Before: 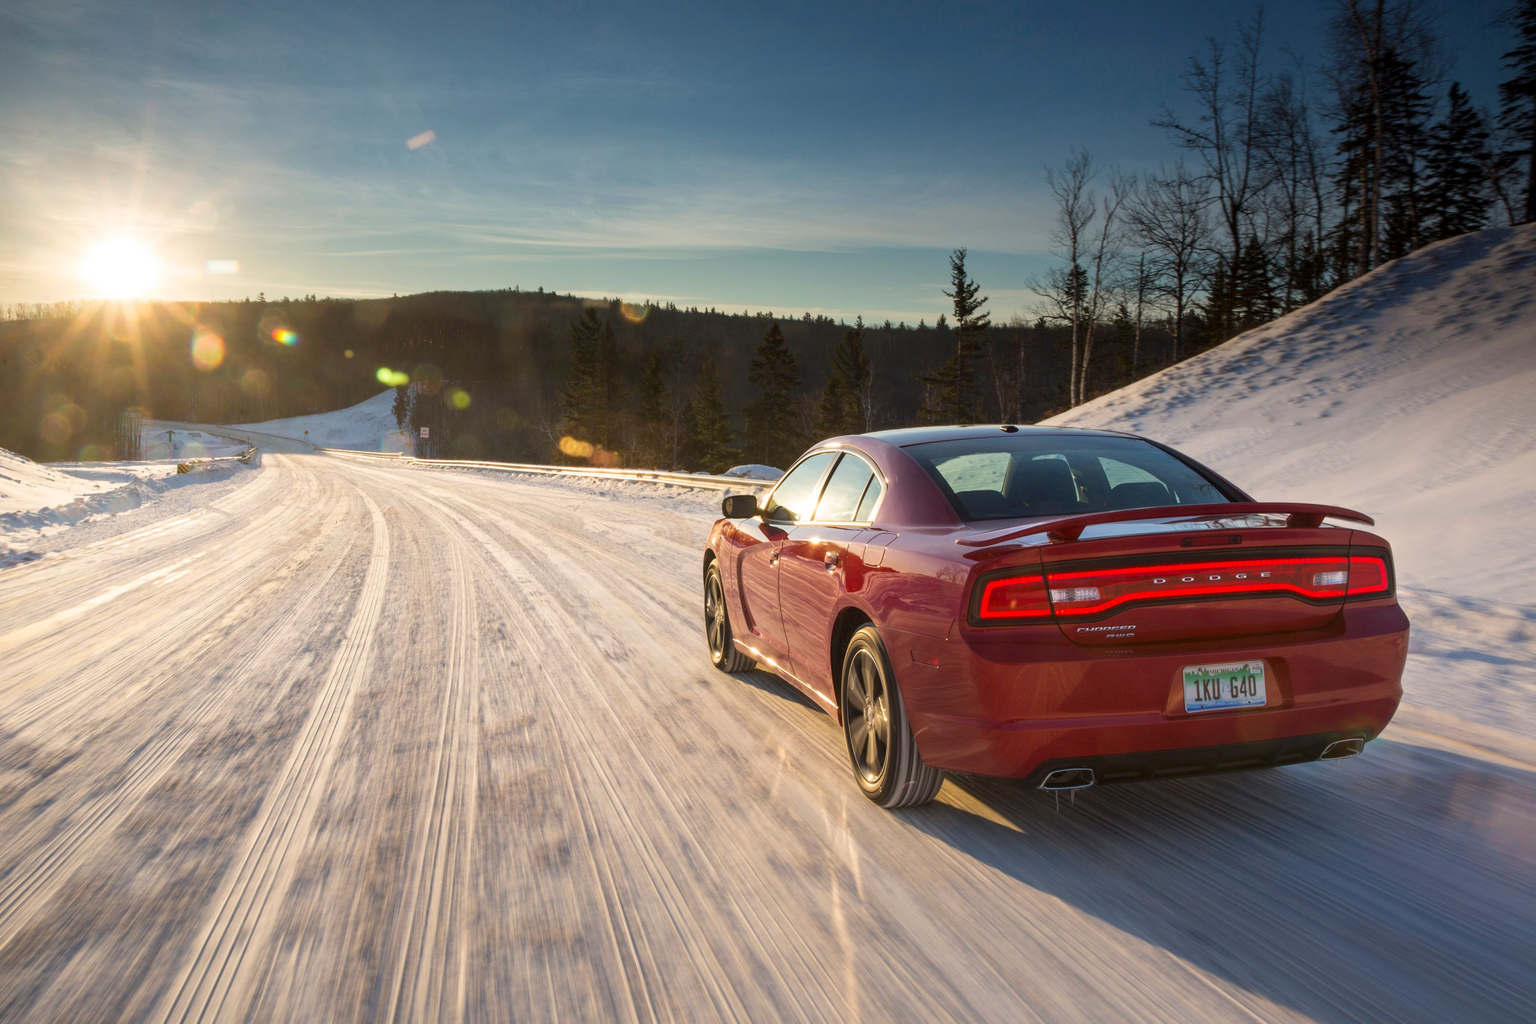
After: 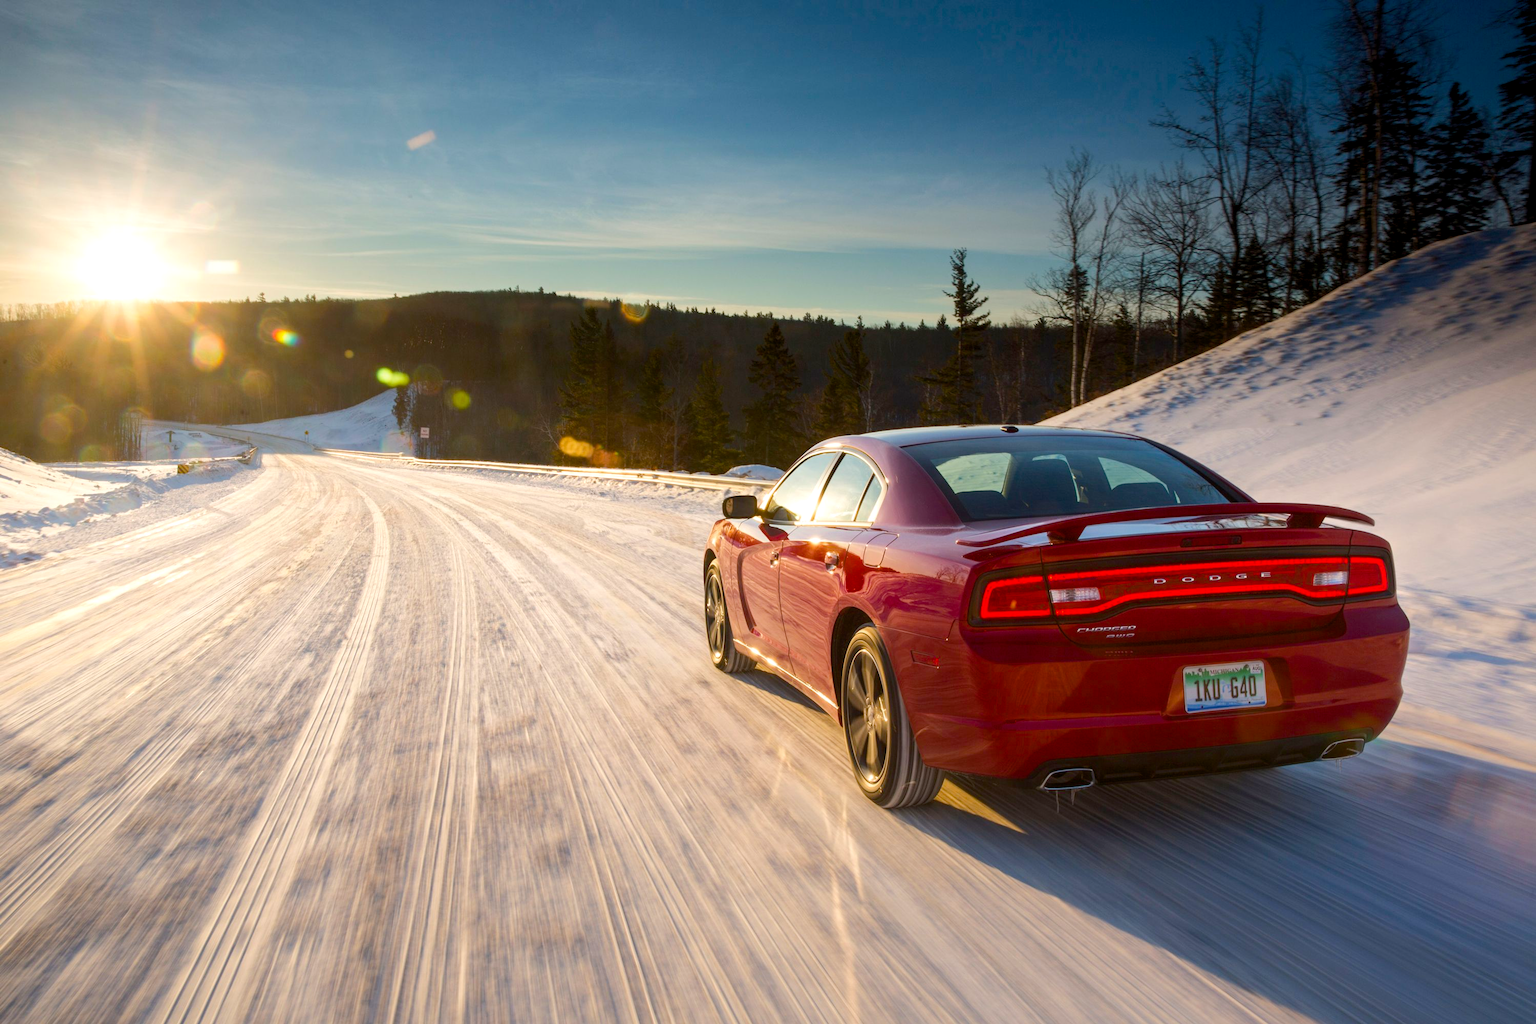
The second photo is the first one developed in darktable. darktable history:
contrast equalizer: octaves 7, y [[0.6 ×6], [0.55 ×6], [0 ×6], [0 ×6], [0 ×6]], mix -0.3
color balance rgb: global offset › luminance -0.51%, perceptual saturation grading › global saturation 27.53%, perceptual saturation grading › highlights -25%, perceptual saturation grading › shadows 25%, perceptual brilliance grading › highlights 6.62%, perceptual brilliance grading › mid-tones 17.07%, perceptual brilliance grading › shadows -5.23%
